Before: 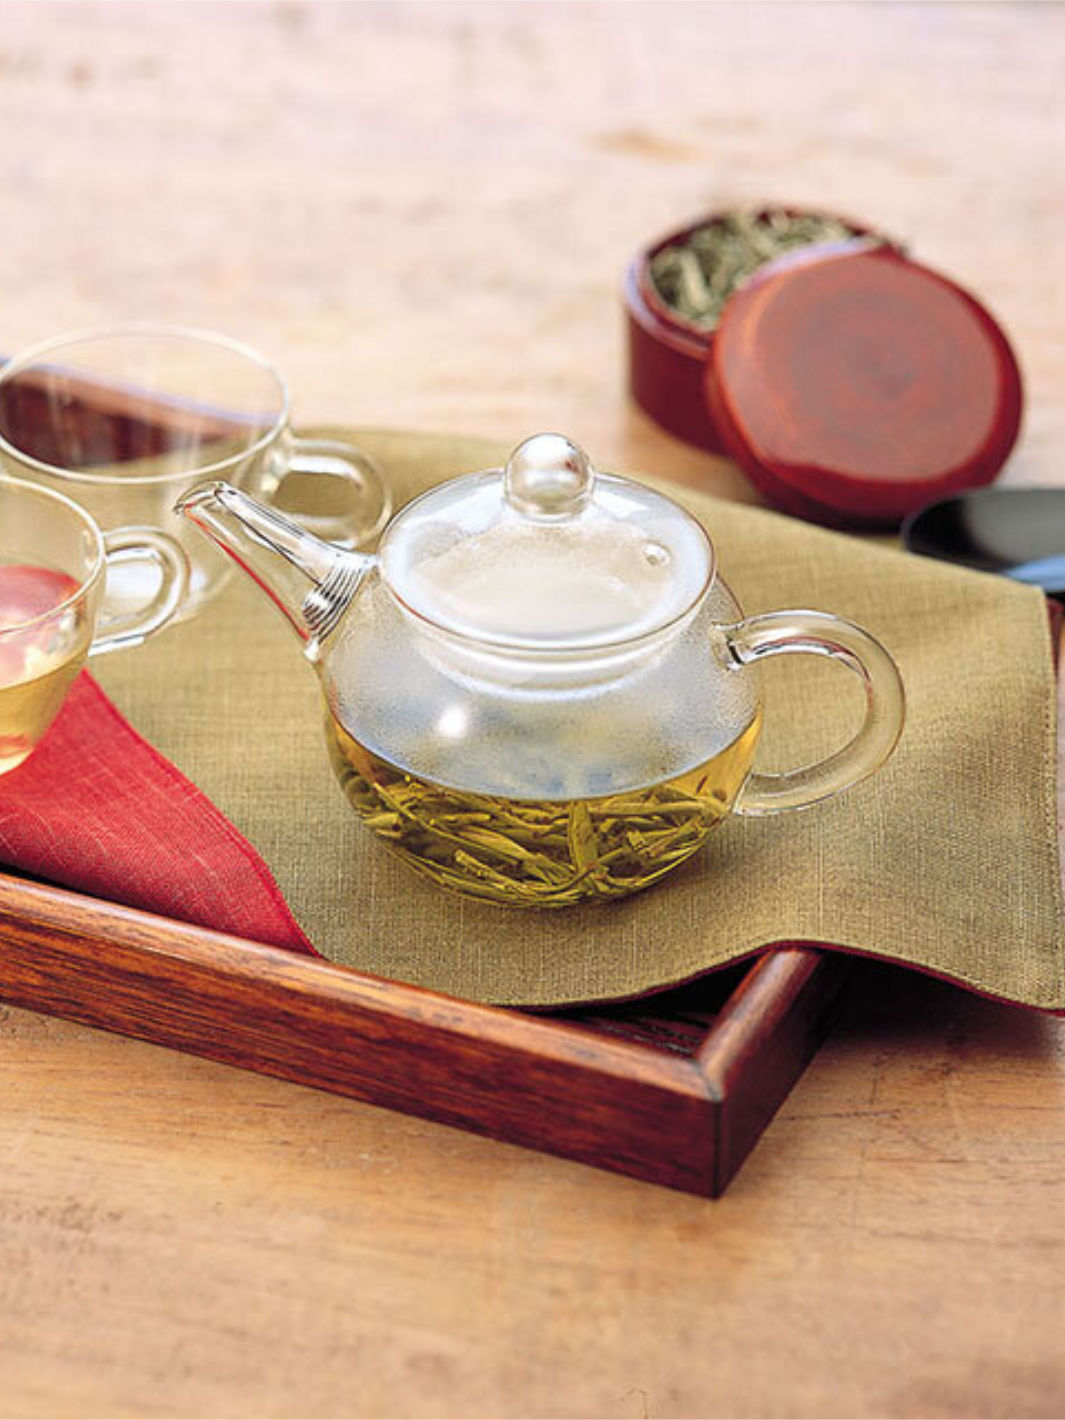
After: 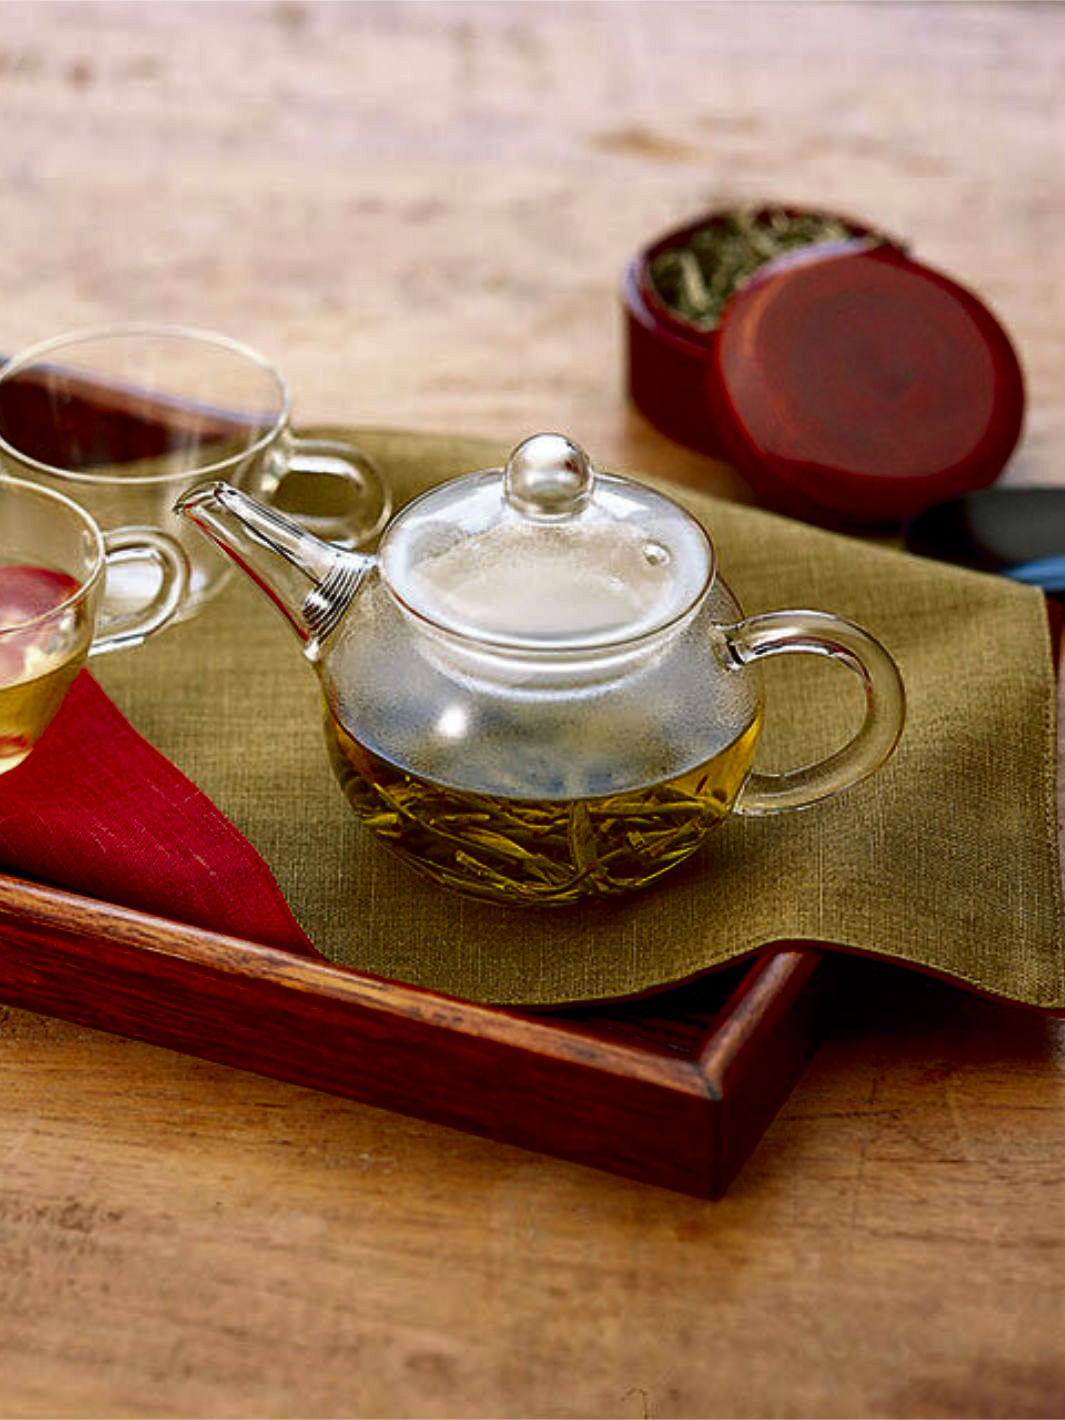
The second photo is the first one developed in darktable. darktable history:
contrast brightness saturation: contrast 0.086, brightness -0.601, saturation 0.17
